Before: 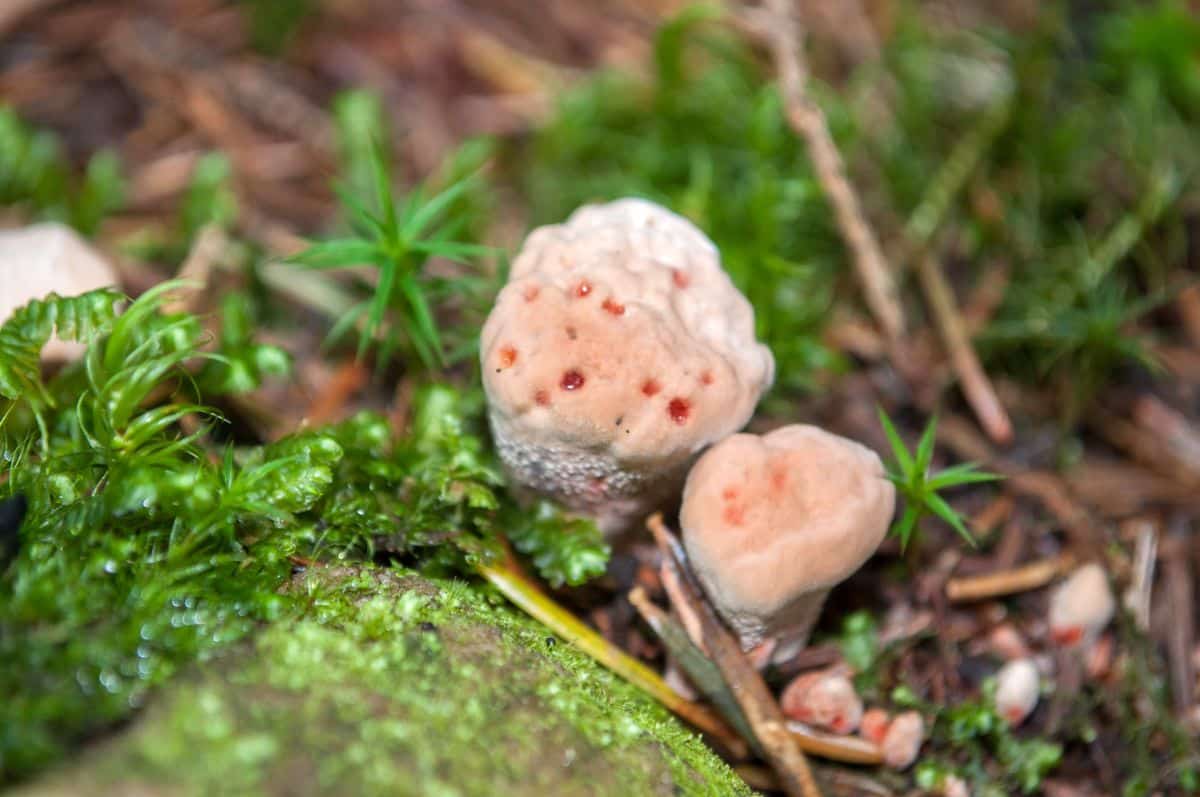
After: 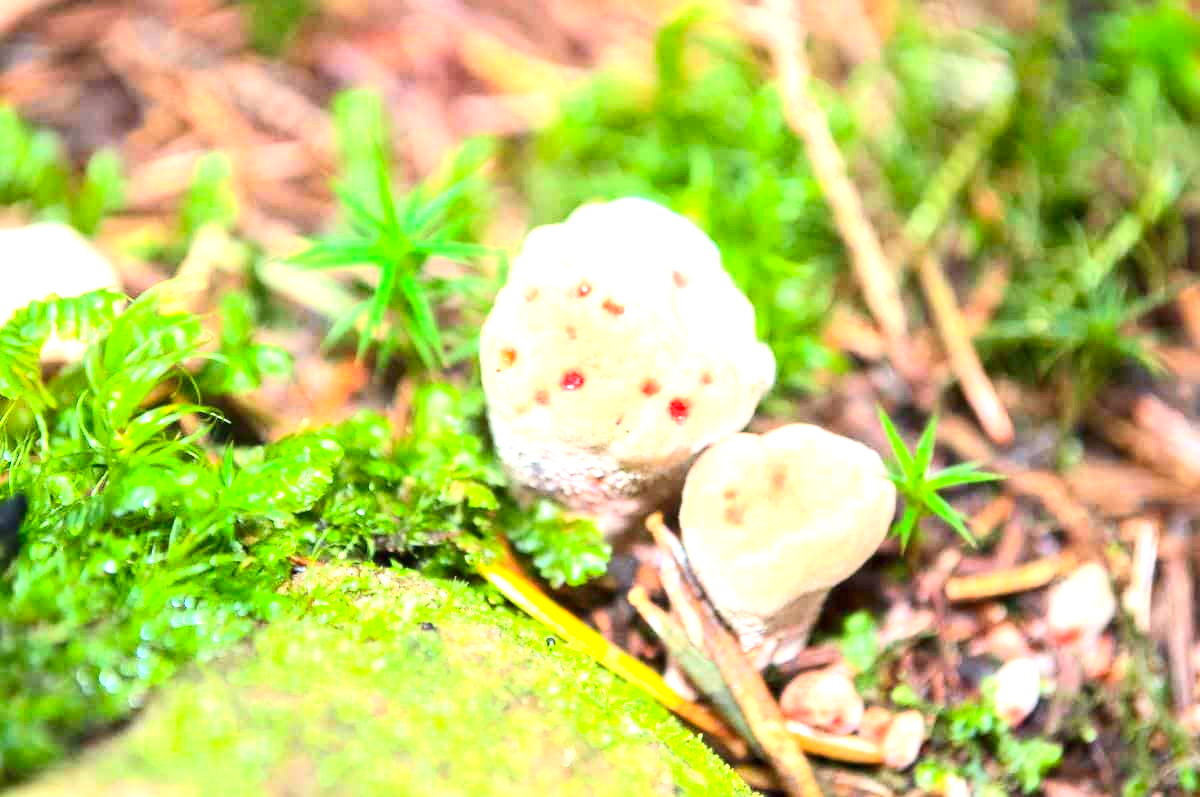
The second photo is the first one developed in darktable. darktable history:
contrast brightness saturation: contrast 0.23, brightness 0.1, saturation 0.29
tone equalizer: -8 EV -0.55 EV
exposure: black level correction 0, exposure 1.741 EV, compensate exposure bias true, compensate highlight preservation false
